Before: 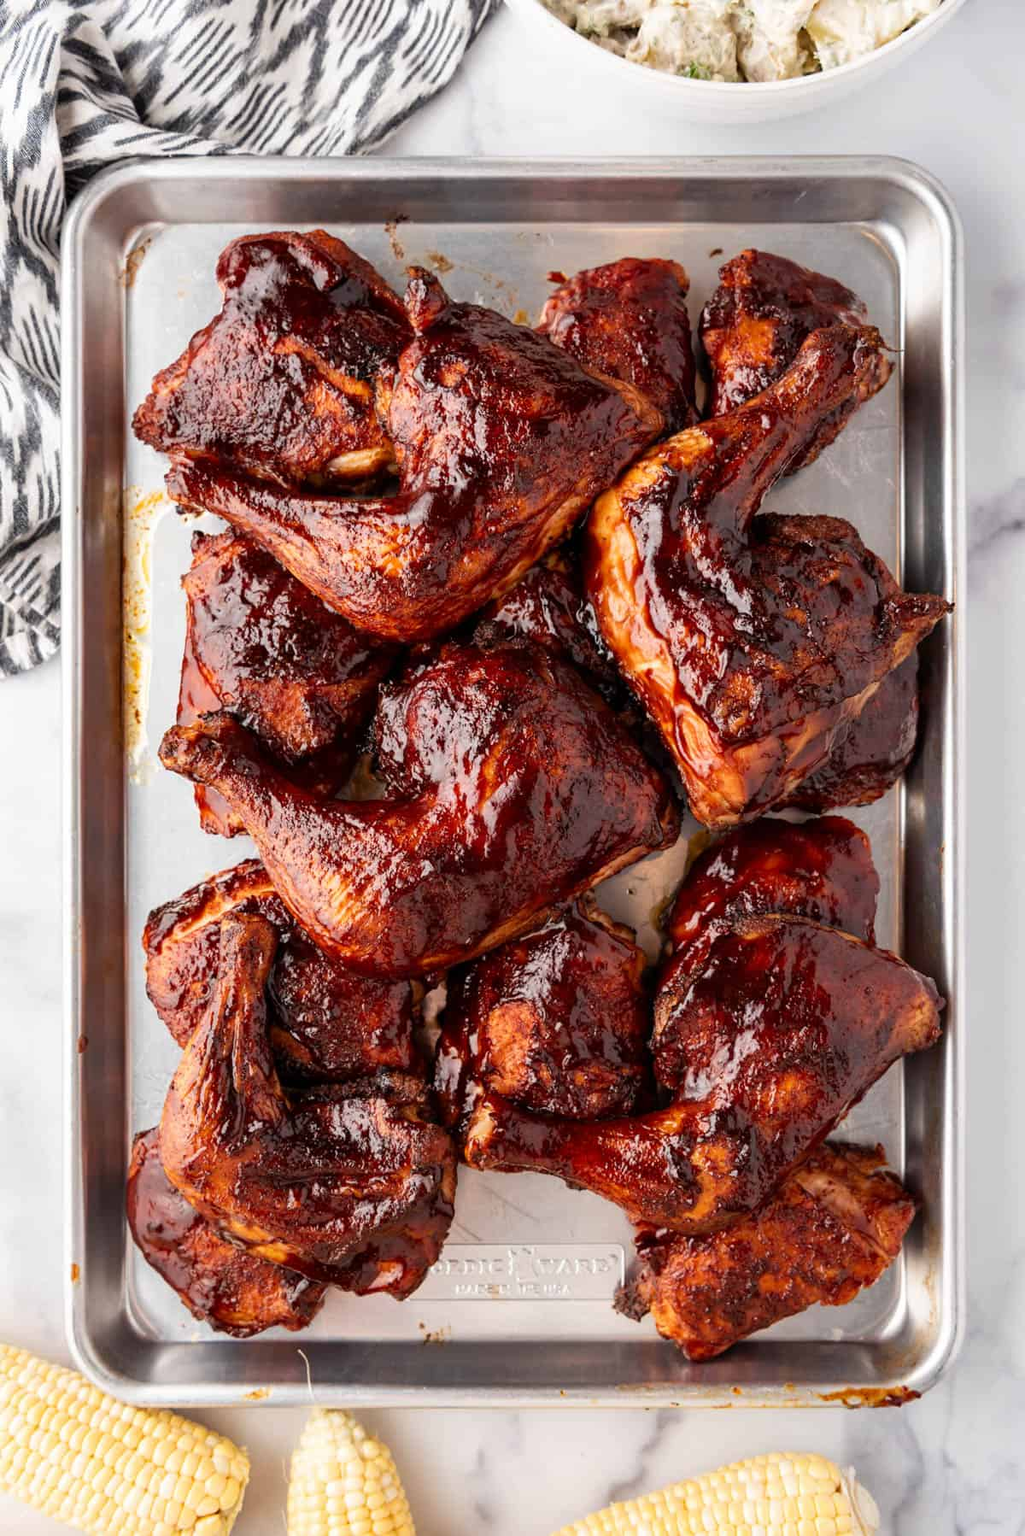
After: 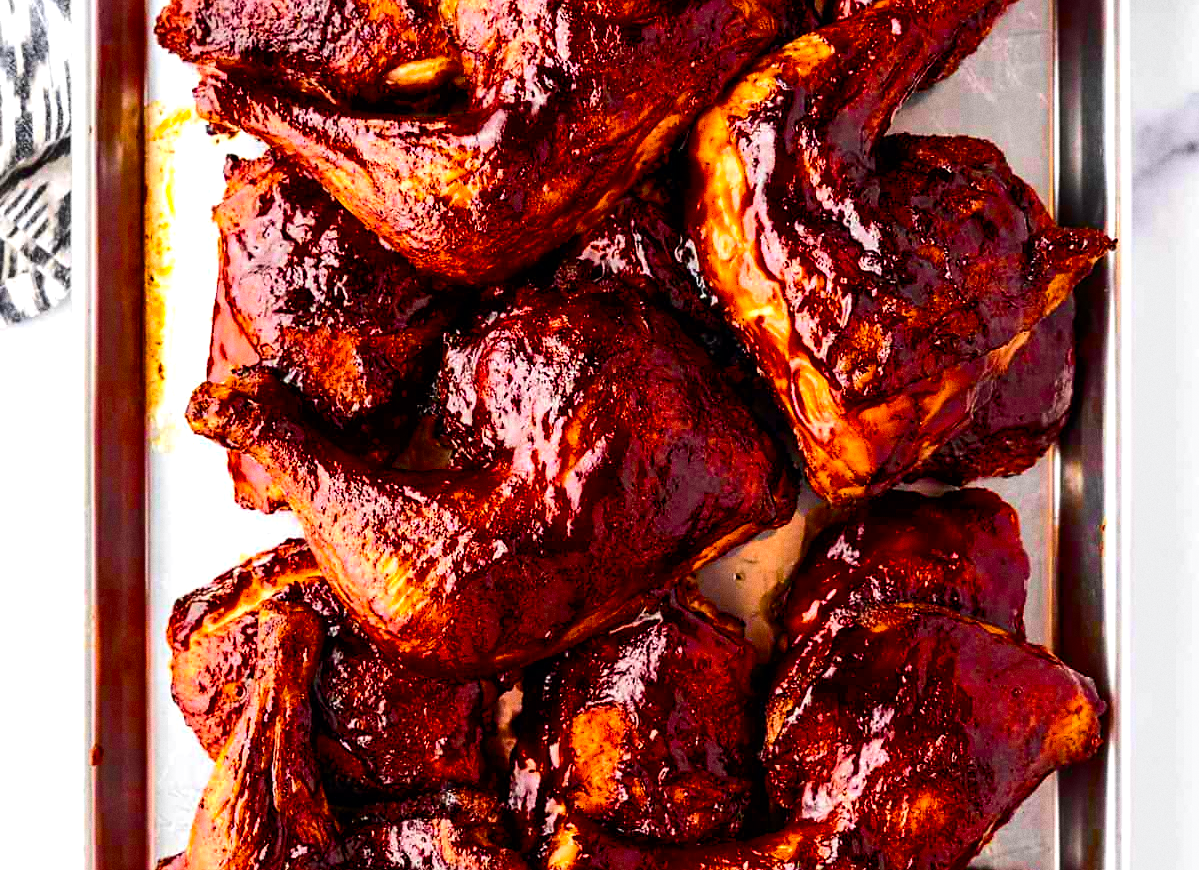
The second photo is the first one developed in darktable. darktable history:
grain: coarseness 0.47 ISO
color balance rgb: linear chroma grading › global chroma 9%, perceptual saturation grading › global saturation 36%, perceptual saturation grading › shadows 35%, perceptual brilliance grading › global brilliance 15%, perceptual brilliance grading › shadows -35%, global vibrance 15%
crop and rotate: top 26.056%, bottom 25.543%
sharpen: radius 1, threshold 1
tone curve: curves: ch0 [(0, 0) (0.126, 0.086) (0.338, 0.327) (0.494, 0.55) (0.703, 0.762) (1, 1)]; ch1 [(0, 0) (0.346, 0.324) (0.45, 0.431) (0.5, 0.5) (0.522, 0.517) (0.55, 0.578) (1, 1)]; ch2 [(0, 0) (0.44, 0.424) (0.501, 0.499) (0.554, 0.563) (0.622, 0.667) (0.707, 0.746) (1, 1)], color space Lab, independent channels, preserve colors none
